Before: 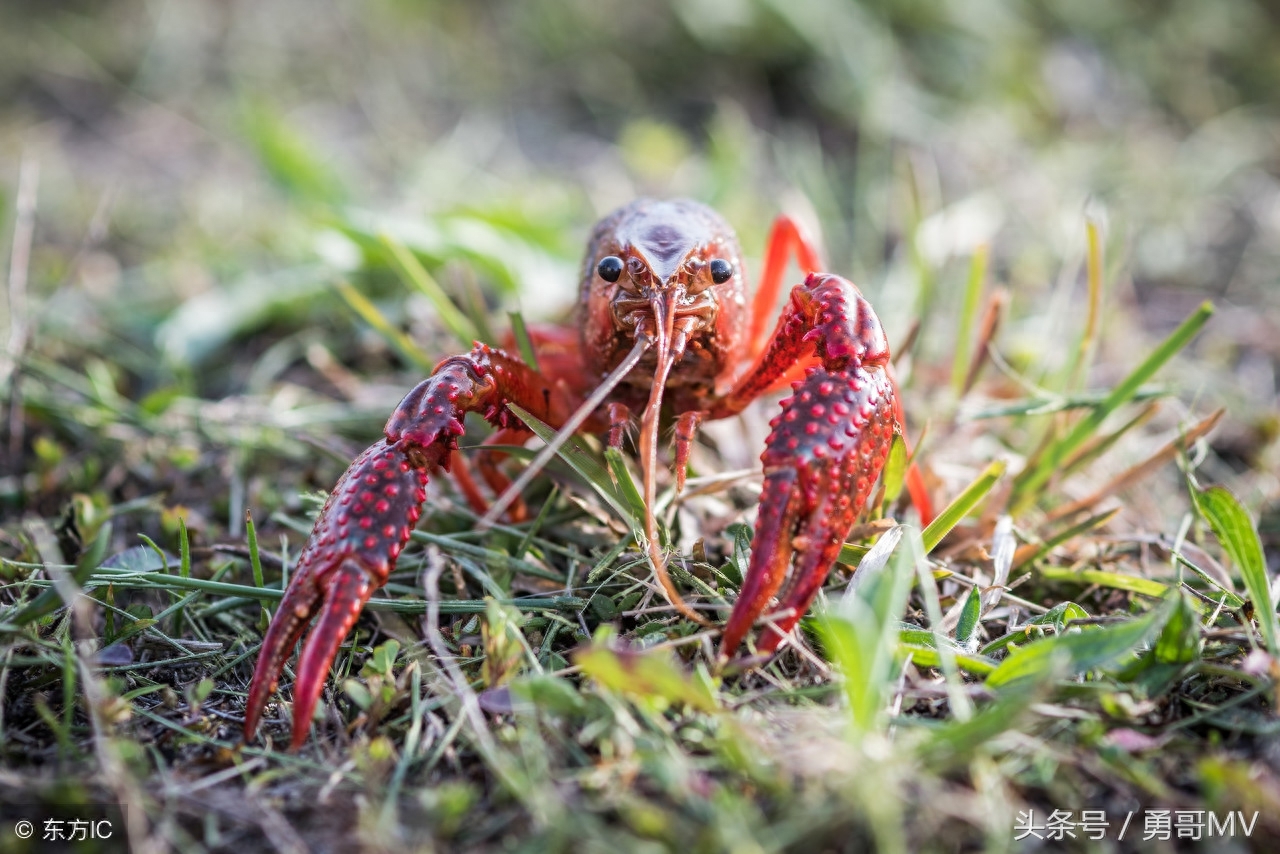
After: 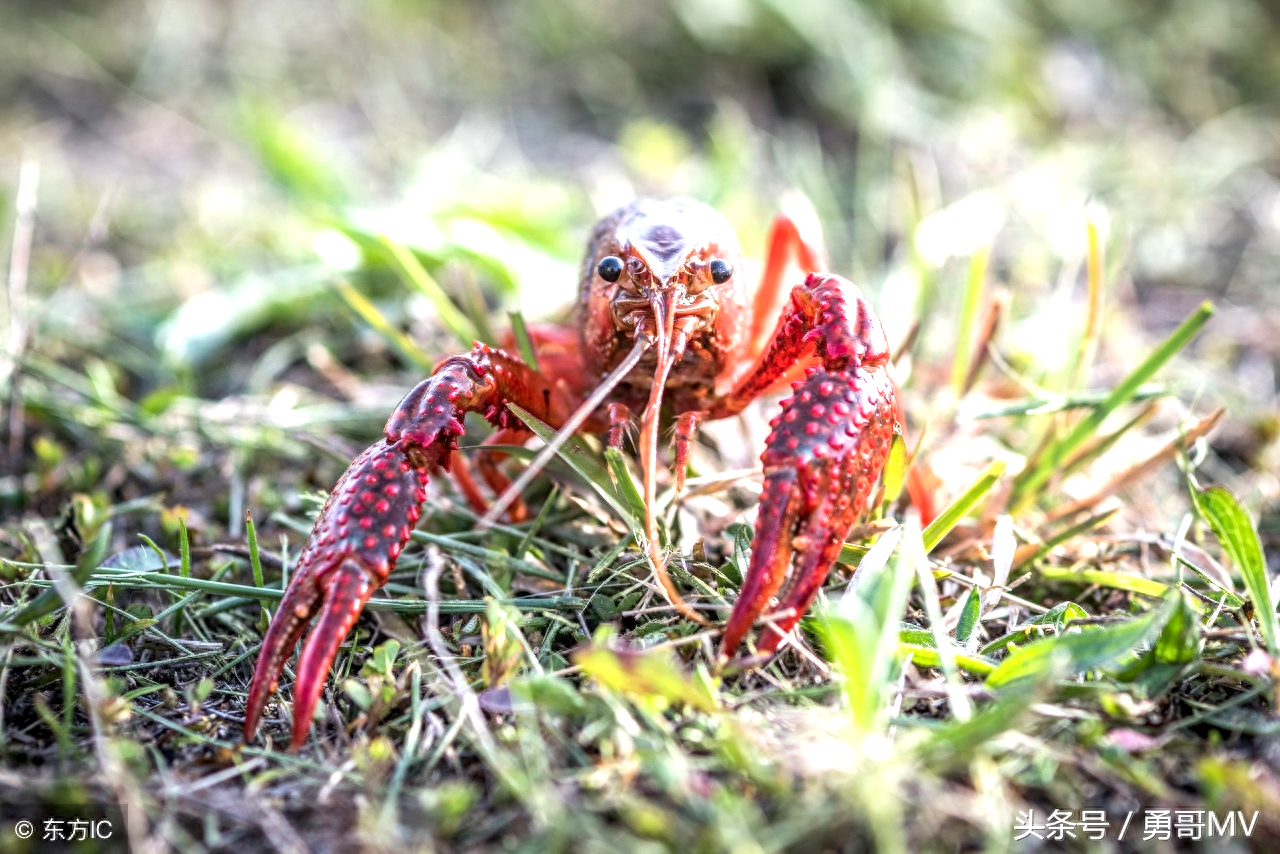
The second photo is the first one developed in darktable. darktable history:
exposure: black level correction 0.001, exposure 0.673 EV, compensate highlight preservation false
levels: gray 59.34%, levels [0, 0.492, 0.984]
local contrast: on, module defaults
